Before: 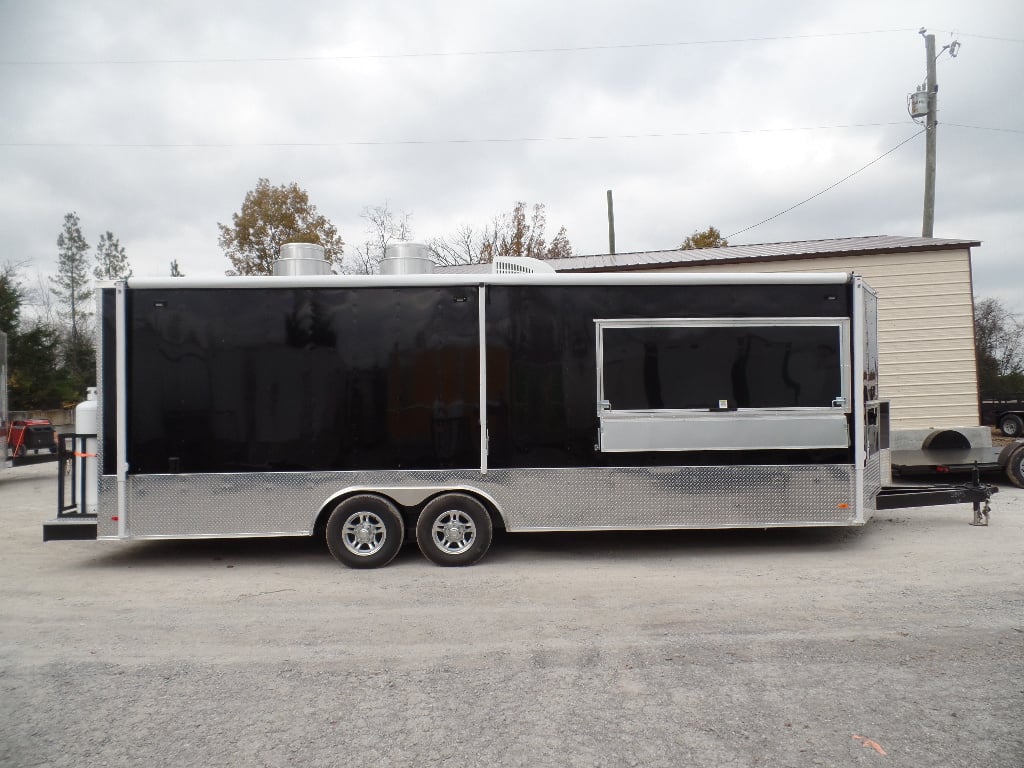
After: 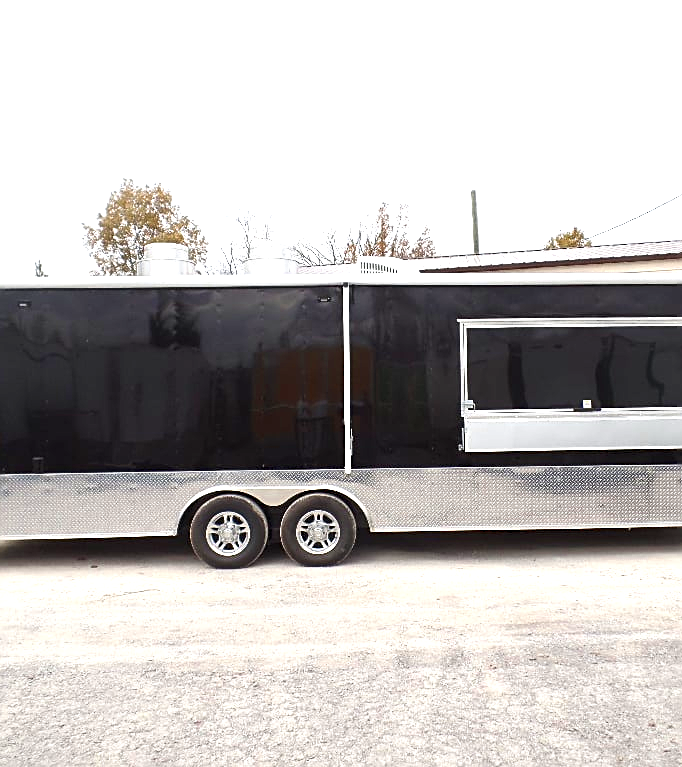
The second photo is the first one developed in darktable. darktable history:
crop and rotate: left 13.335%, right 20.012%
exposure: exposure 1.09 EV, compensate highlight preservation false
color zones: curves: ch0 [(0.004, 0.305) (0.261, 0.623) (0.389, 0.399) (0.708, 0.571) (0.947, 0.34)]; ch1 [(0.025, 0.645) (0.229, 0.584) (0.326, 0.551) (0.484, 0.262) (0.757, 0.643)]
sharpen: on, module defaults
